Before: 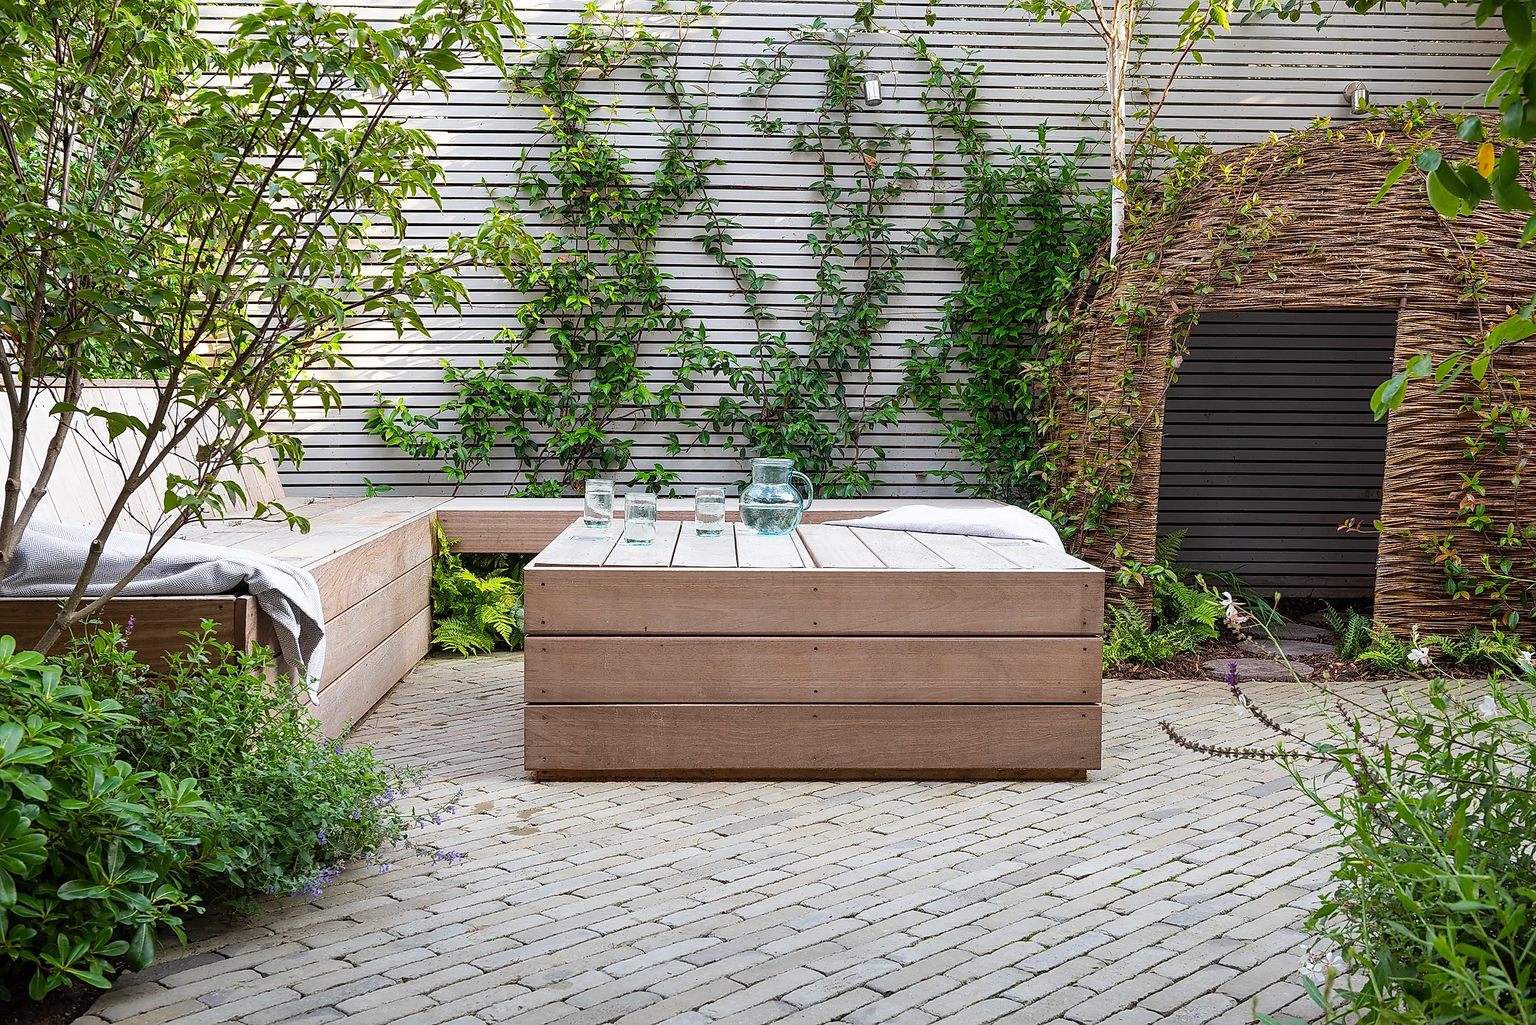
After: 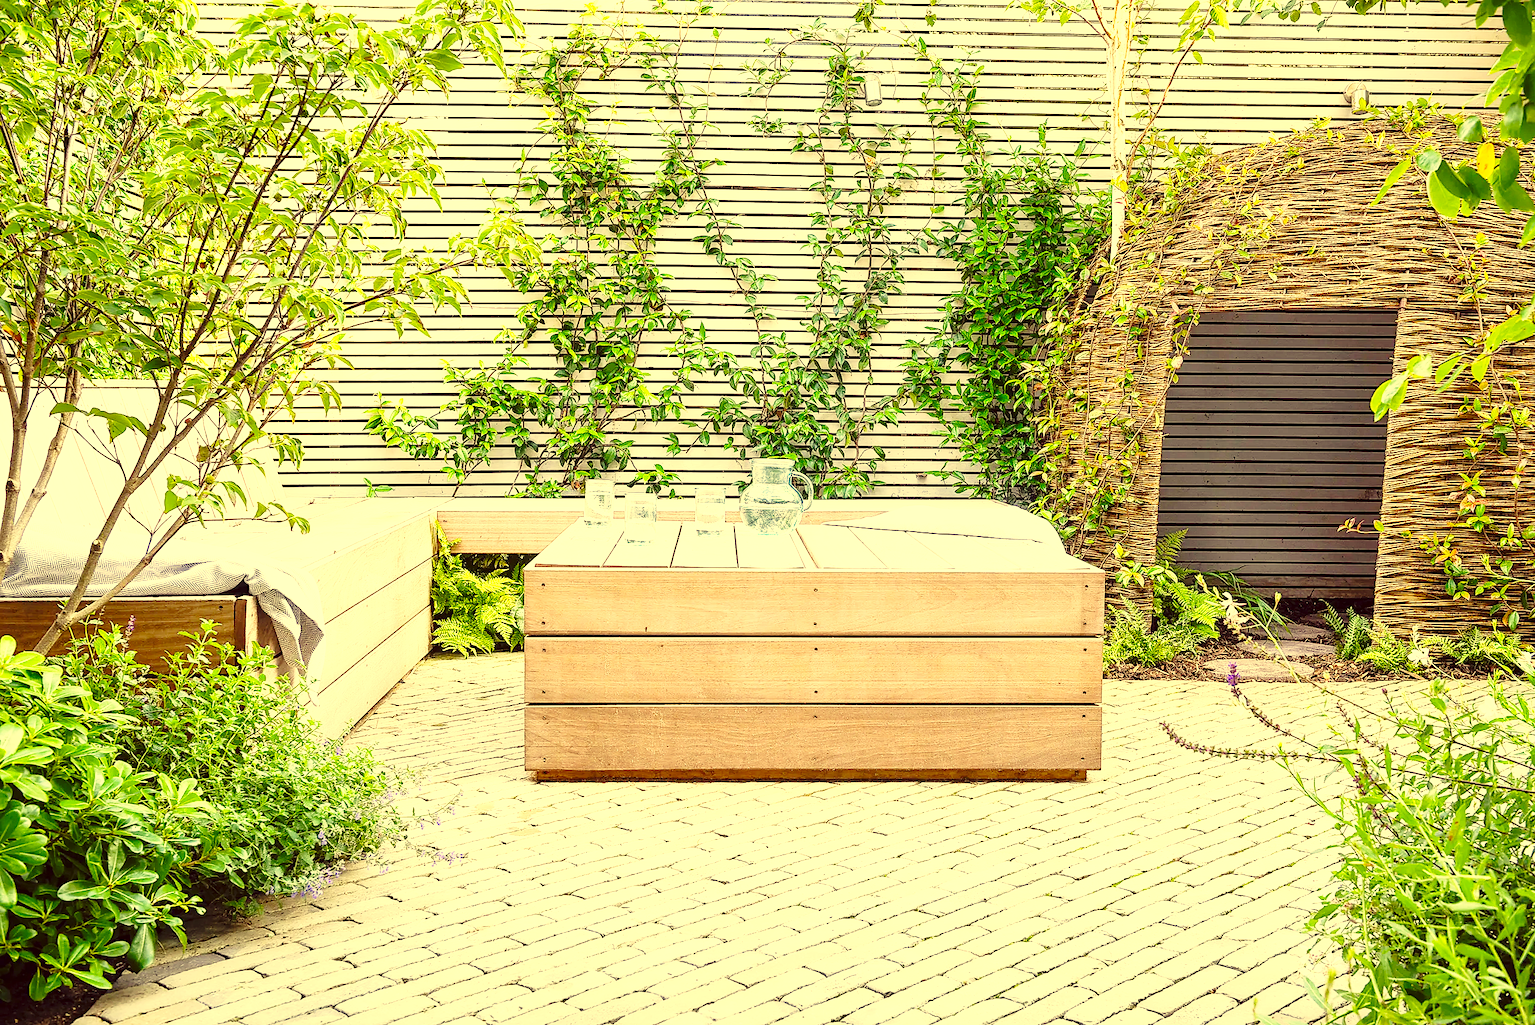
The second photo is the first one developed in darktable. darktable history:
color calibration: x 0.355, y 0.367, temperature 4700.38 K
color correction: highlights a* -0.482, highlights b* 40, shadows a* 9.8, shadows b* -0.161
exposure: black level correction 0, exposure 1.2 EV, compensate highlight preservation false
base curve: curves: ch0 [(0, 0) (0.028, 0.03) (0.121, 0.232) (0.46, 0.748) (0.859, 0.968) (1, 1)], preserve colors none
